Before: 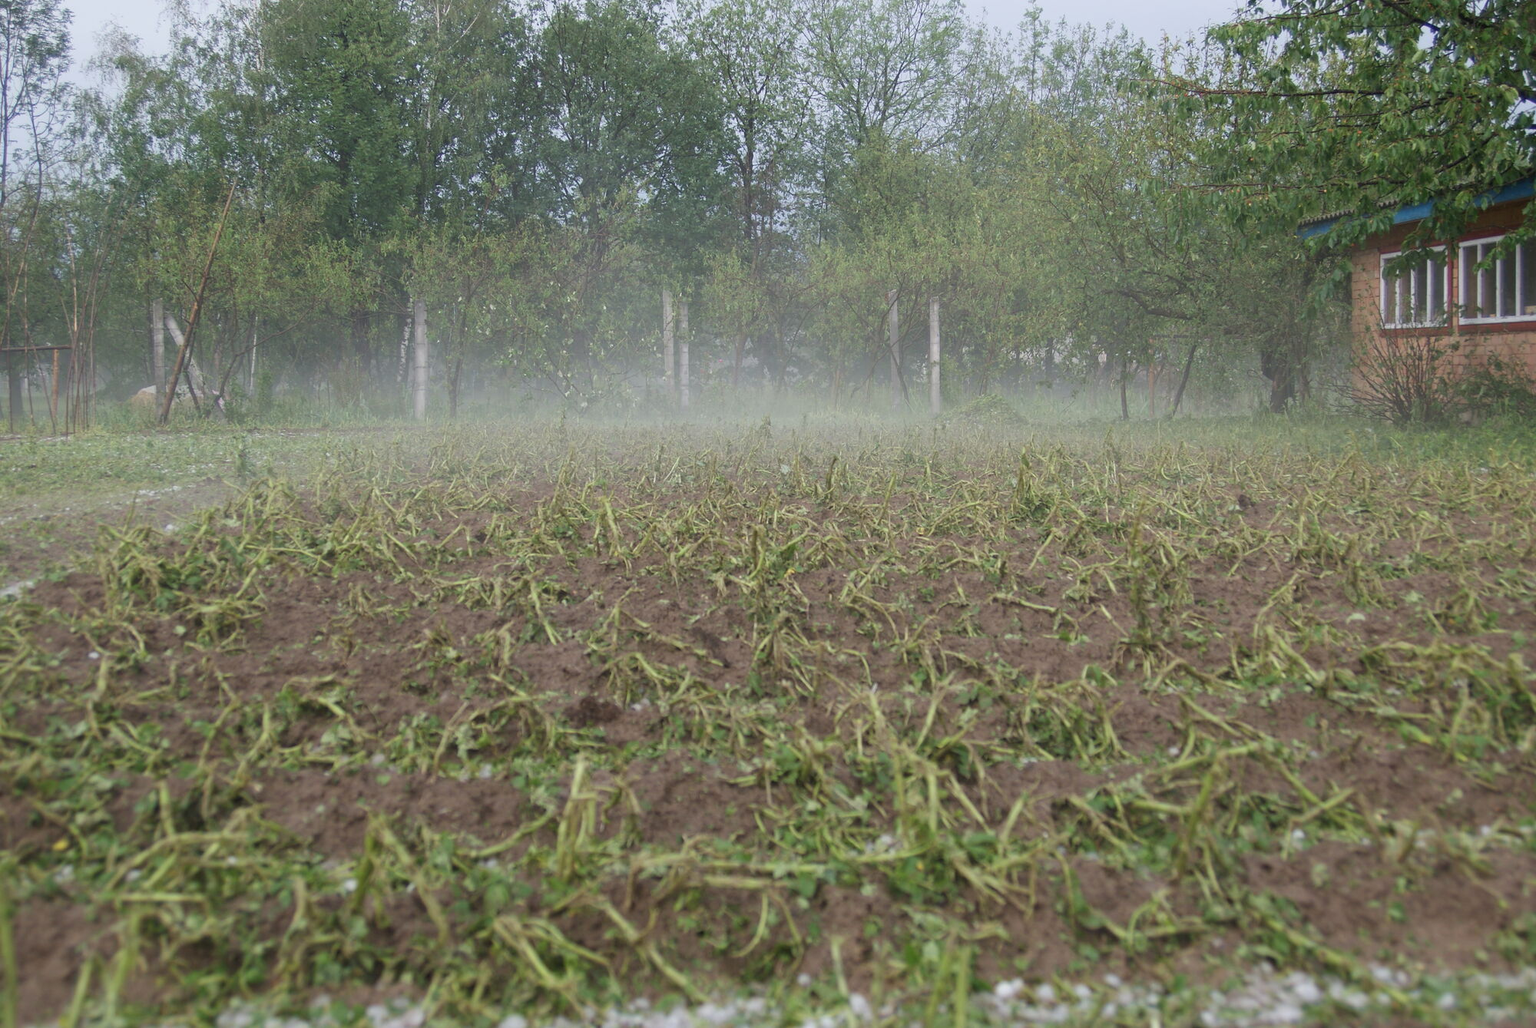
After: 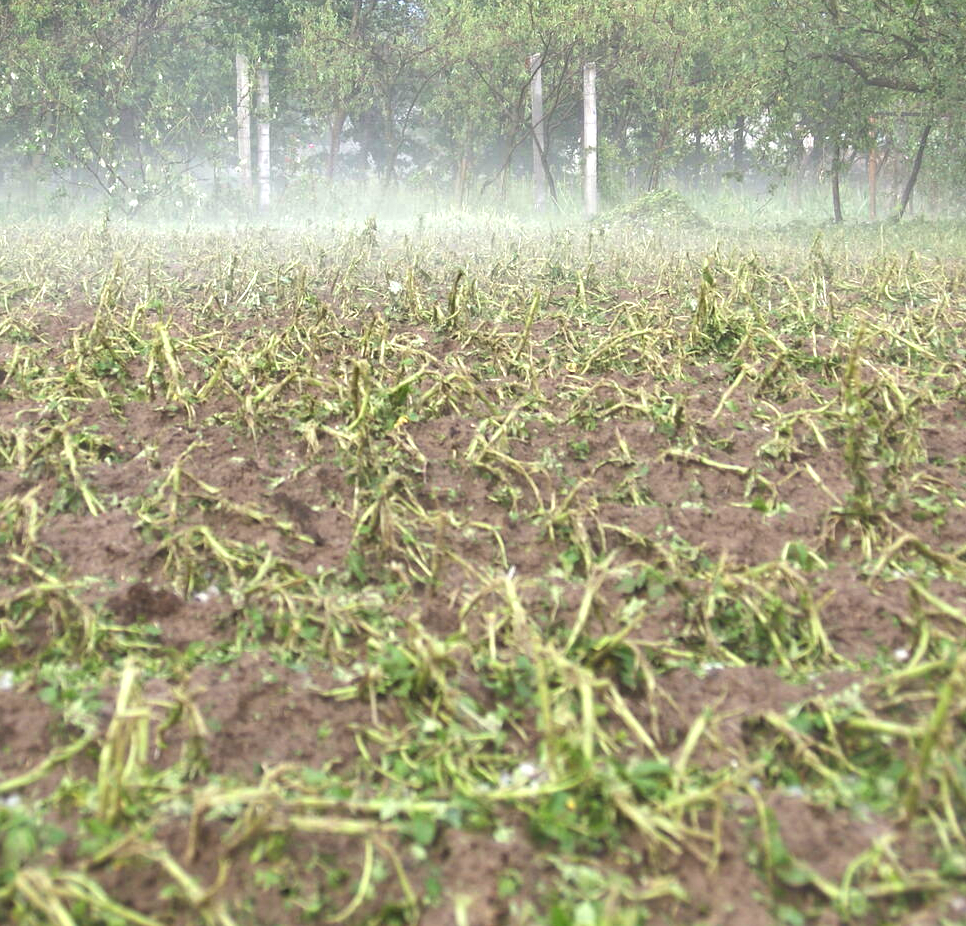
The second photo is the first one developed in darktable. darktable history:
crop: left 31.371%, top 24.256%, right 20.308%, bottom 6.541%
shadows and highlights: low approximation 0.01, soften with gaussian
color calibration: illuminant same as pipeline (D50), adaptation none (bypass), x 0.333, y 0.335, temperature 5012.65 K
exposure: black level correction 0, exposure 1.2 EV, compensate exposure bias true, compensate highlight preservation false
